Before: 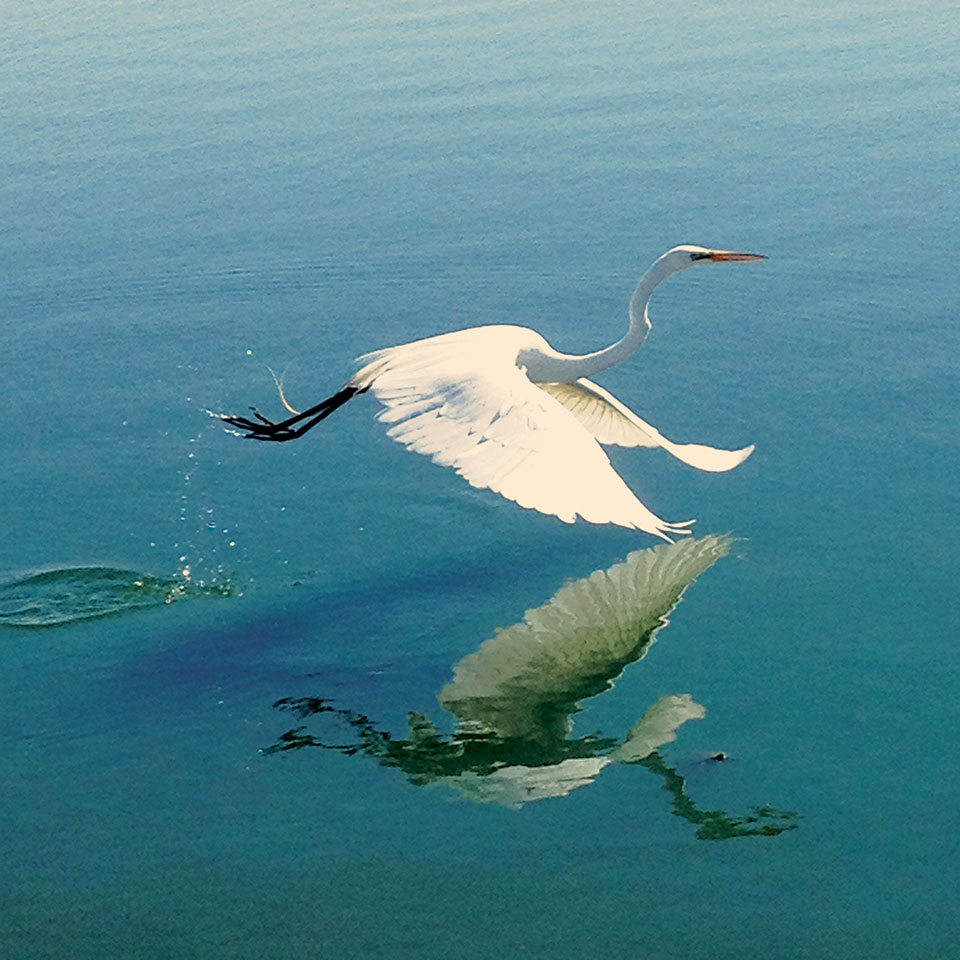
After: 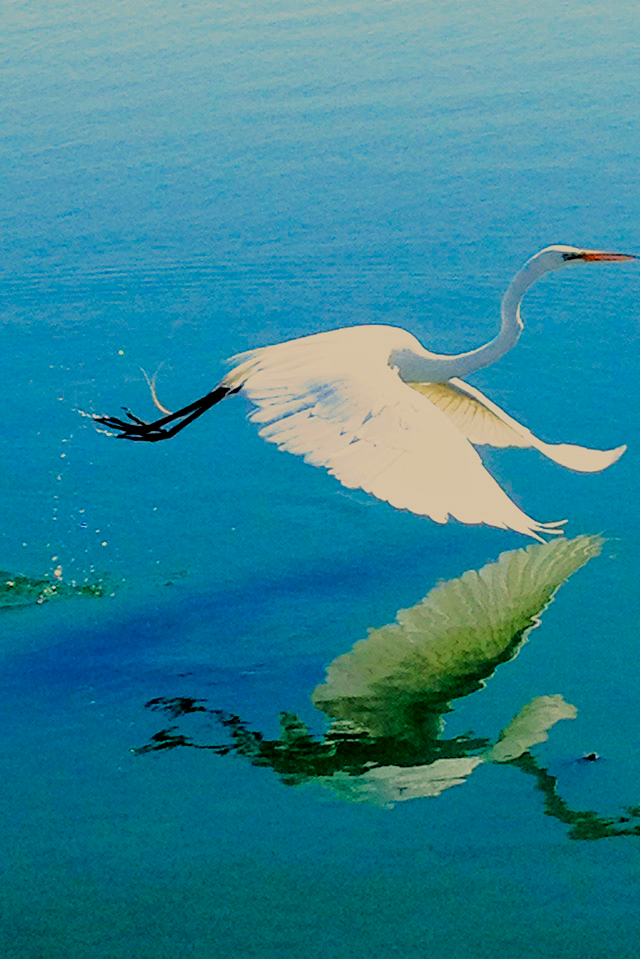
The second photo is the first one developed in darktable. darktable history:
crop and rotate: left 13.399%, right 19.912%
color correction: highlights b* 0.029, saturation 1.82
filmic rgb: black relative exposure -6.95 EV, white relative exposure 5.65 EV, threshold 3.02 EV, hardness 2.86, enable highlight reconstruction true
tone equalizer: mask exposure compensation -0.504 EV
